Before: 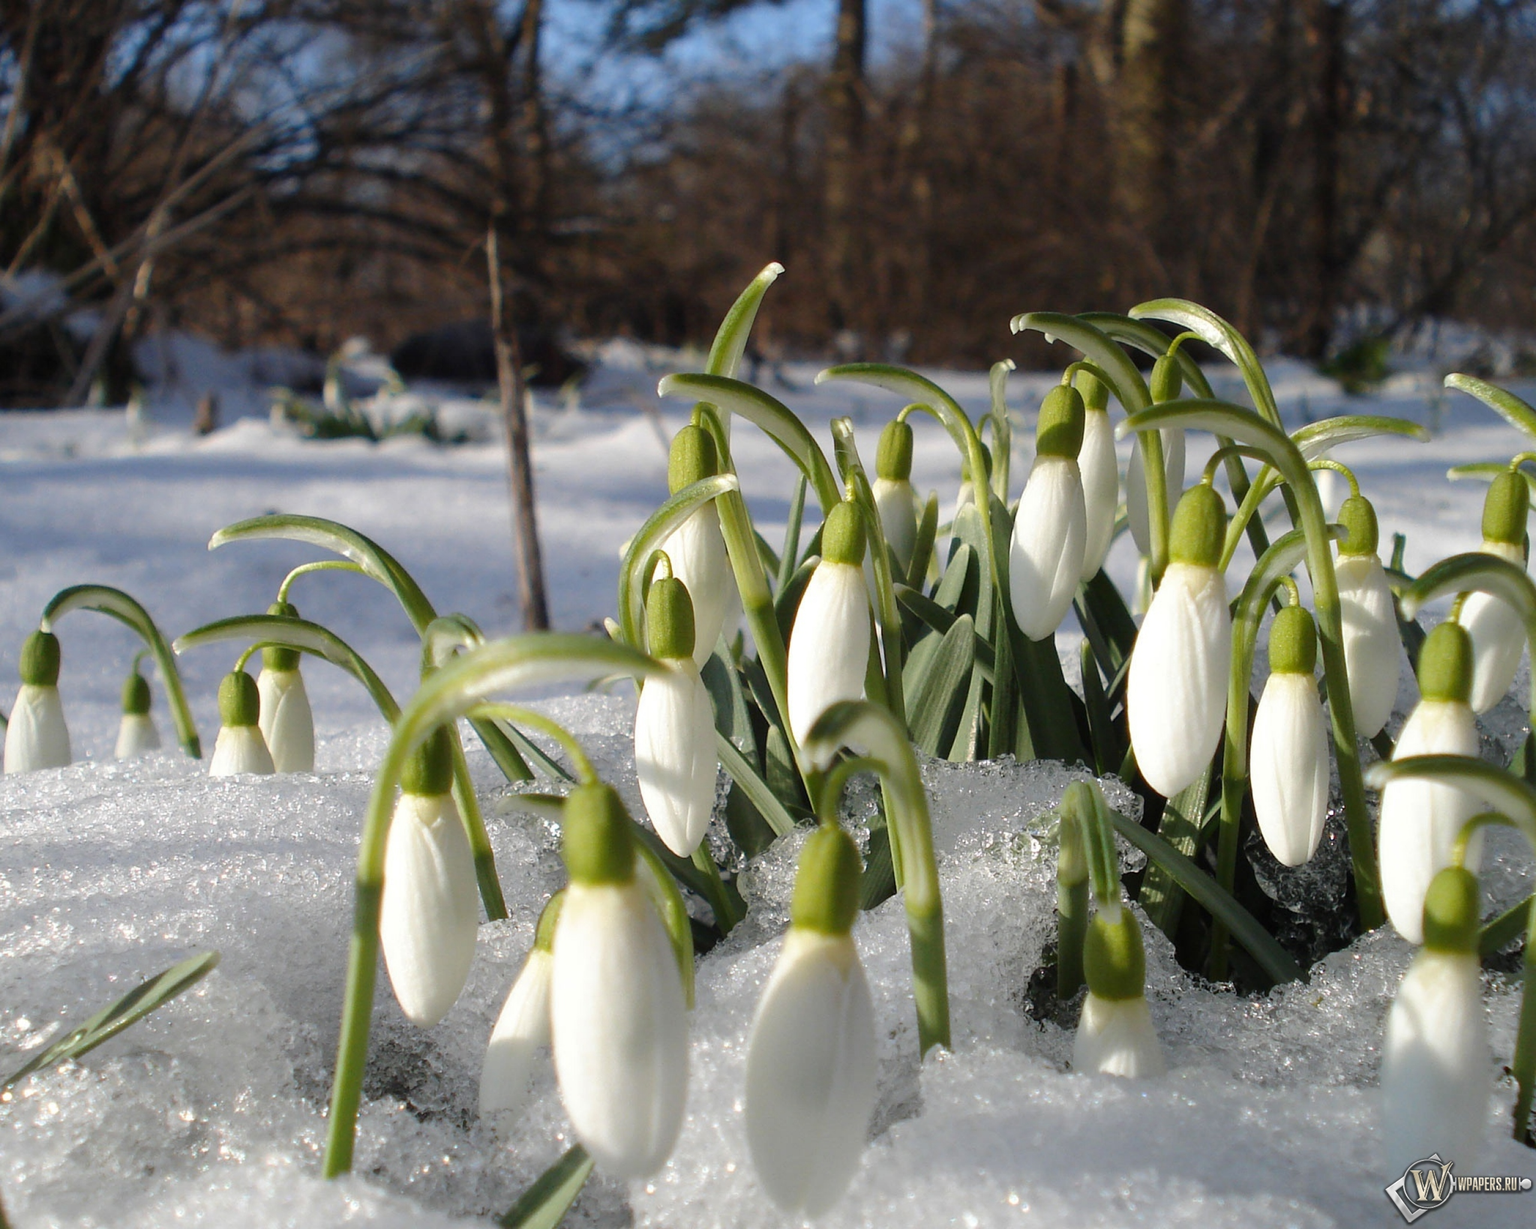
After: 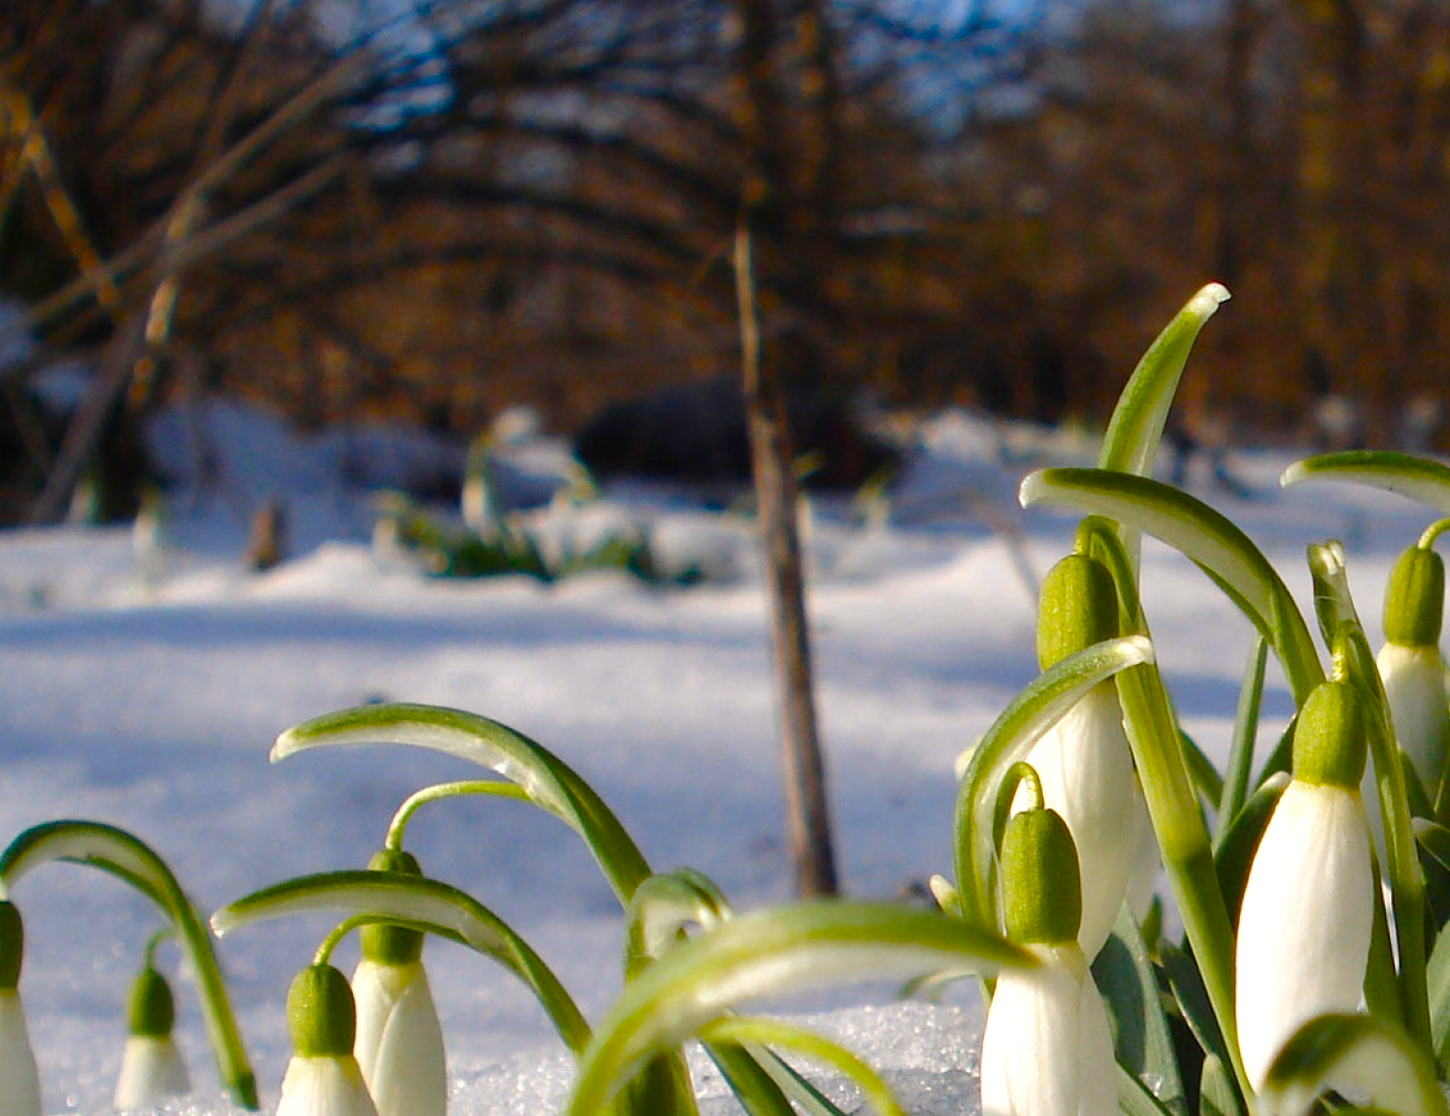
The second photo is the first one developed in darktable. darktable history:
color balance rgb: power › luminance -3.637%, power › hue 141.85°, highlights gain › luminance 7.608%, highlights gain › chroma 0.922%, highlights gain › hue 49.81°, linear chroma grading › global chroma 16.912%, perceptual saturation grading › global saturation 34.946%, perceptual saturation grading › highlights -29.799%, perceptual saturation grading › shadows 35.957%
crop and rotate: left 3.043%, top 7.555%, right 40.314%, bottom 37.932%
